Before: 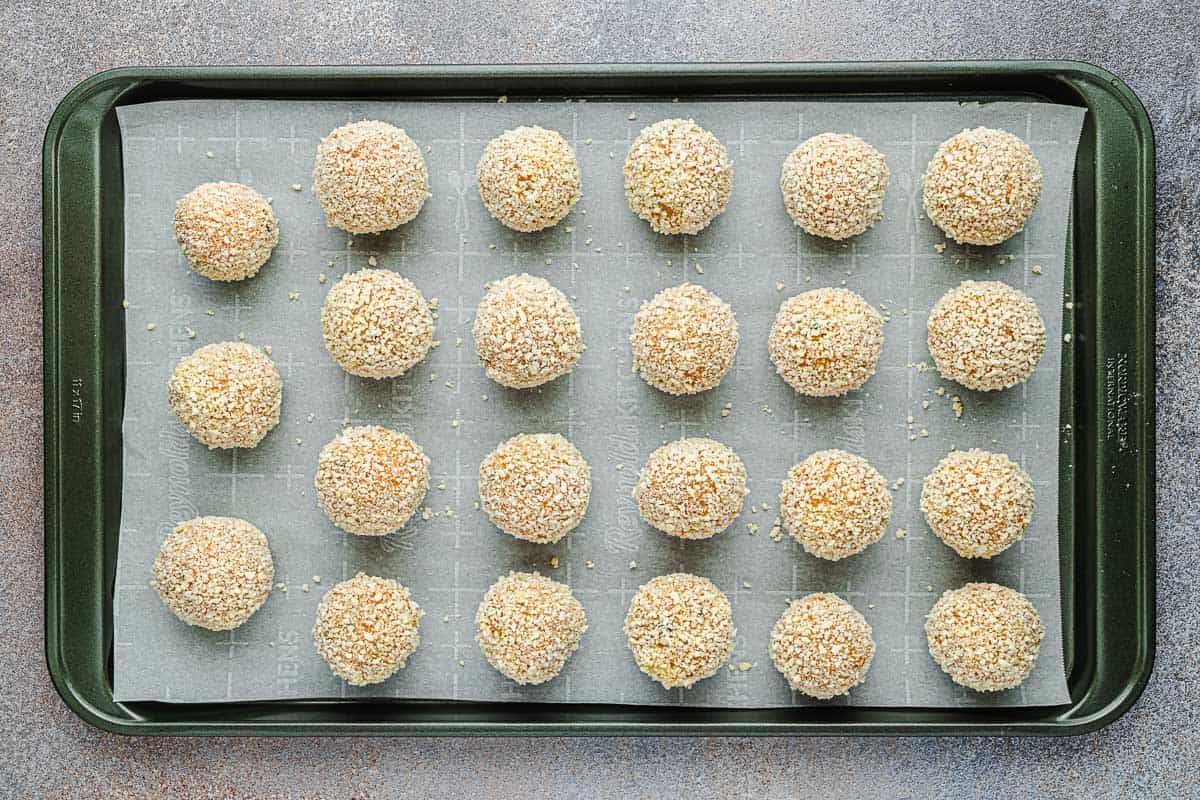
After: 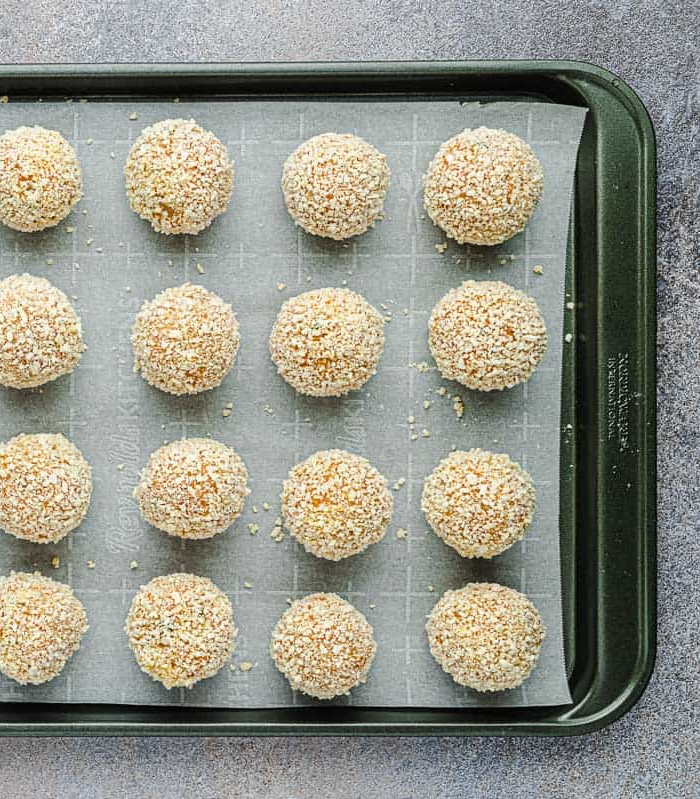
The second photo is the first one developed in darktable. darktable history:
crop: left 41.612%
